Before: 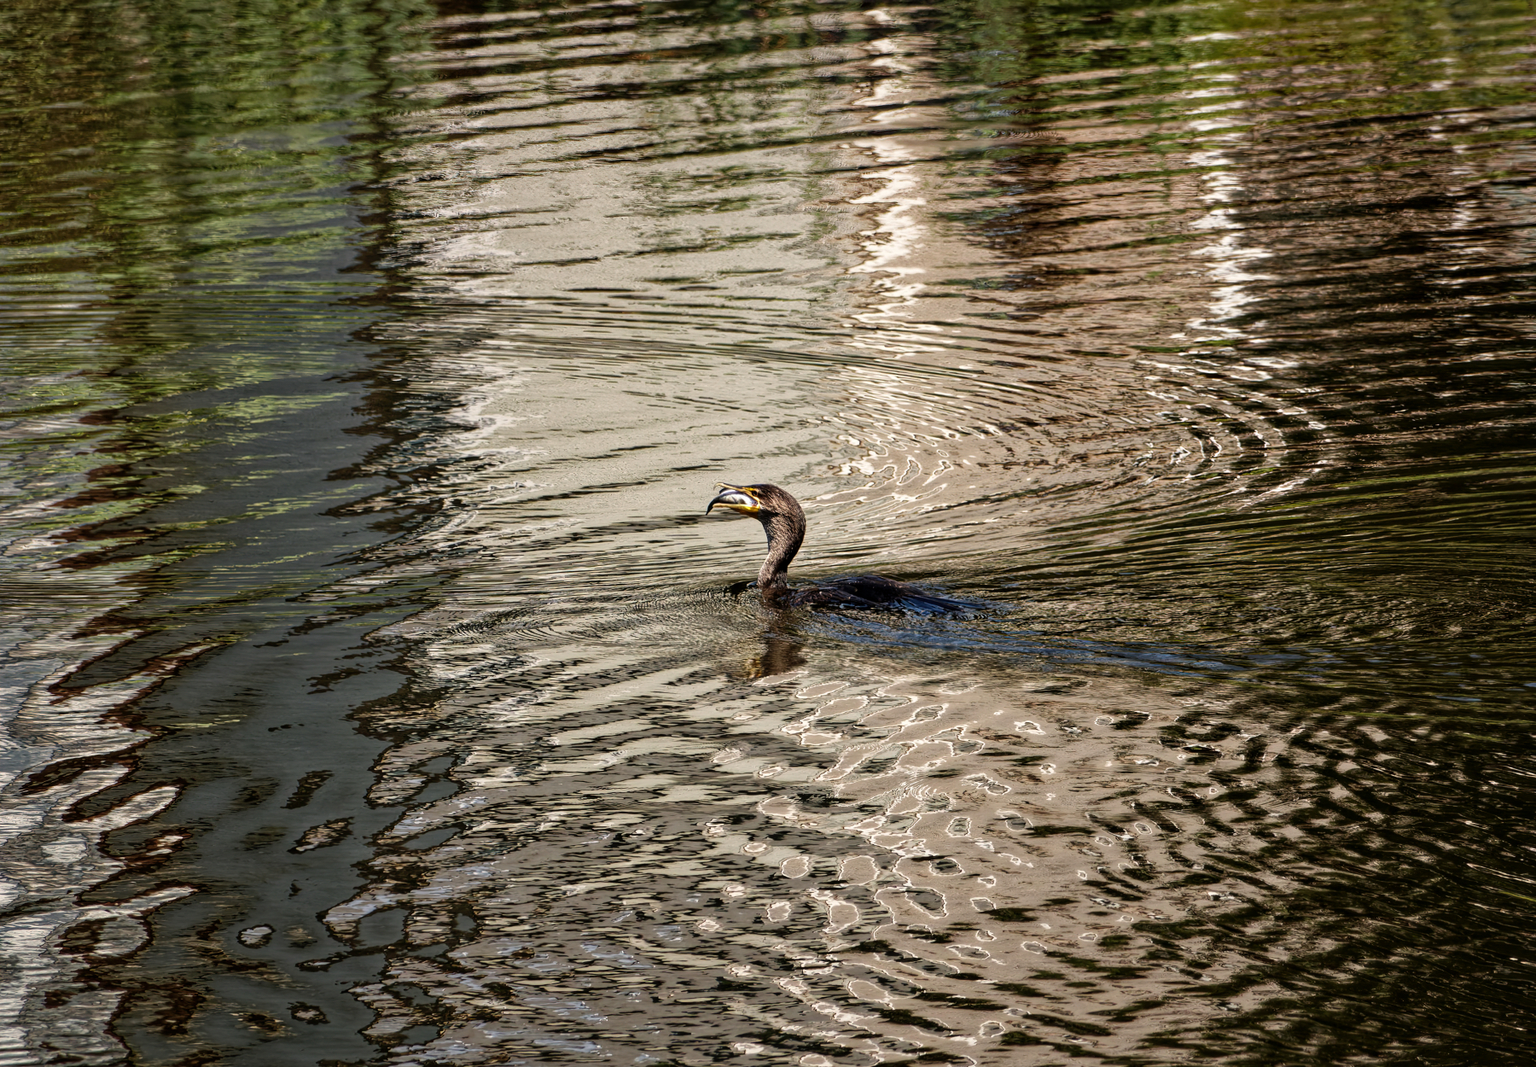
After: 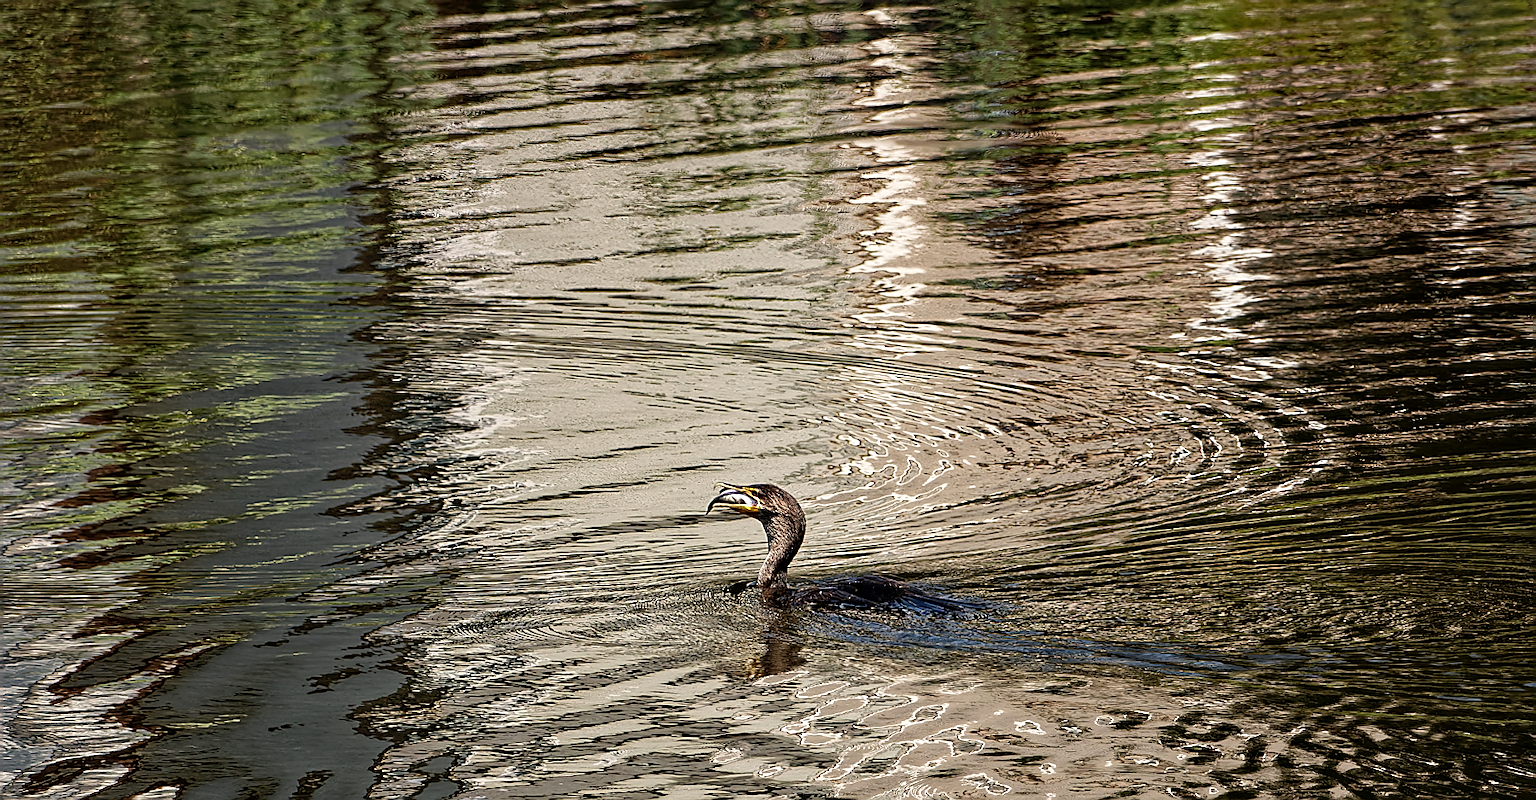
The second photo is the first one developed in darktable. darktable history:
crop: bottom 24.909%
sharpen: radius 1.389, amount 1.243, threshold 0.686
